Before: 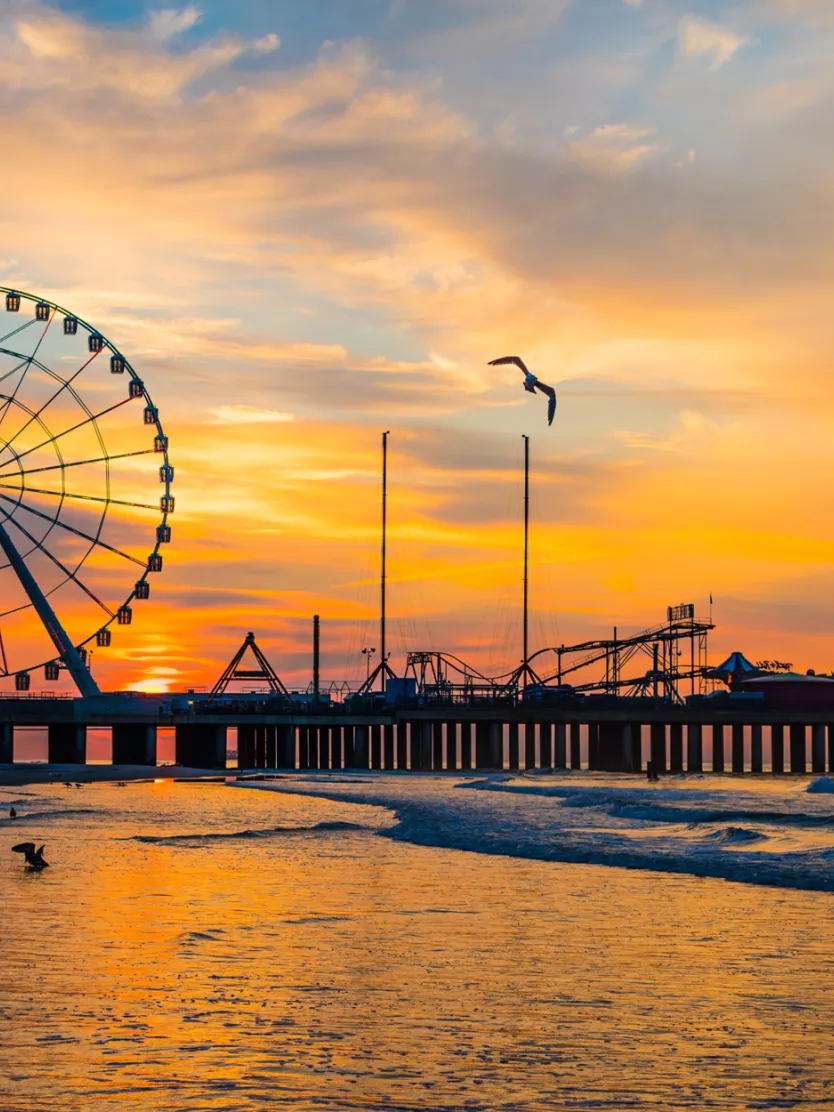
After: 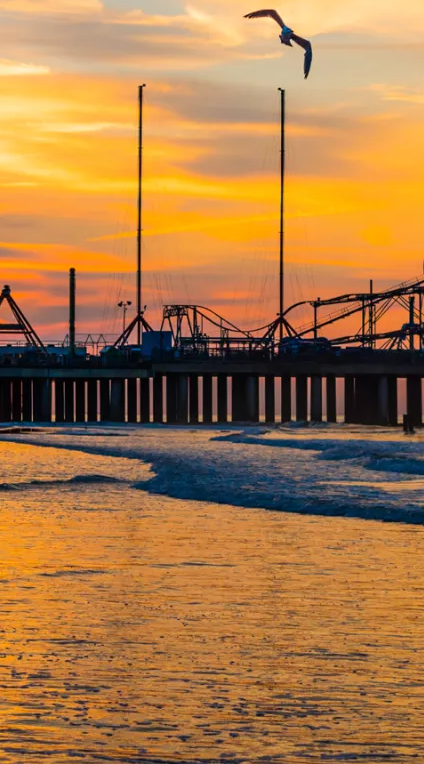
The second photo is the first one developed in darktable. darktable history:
crop and rotate: left 29.263%, top 31.217%, right 19.83%
